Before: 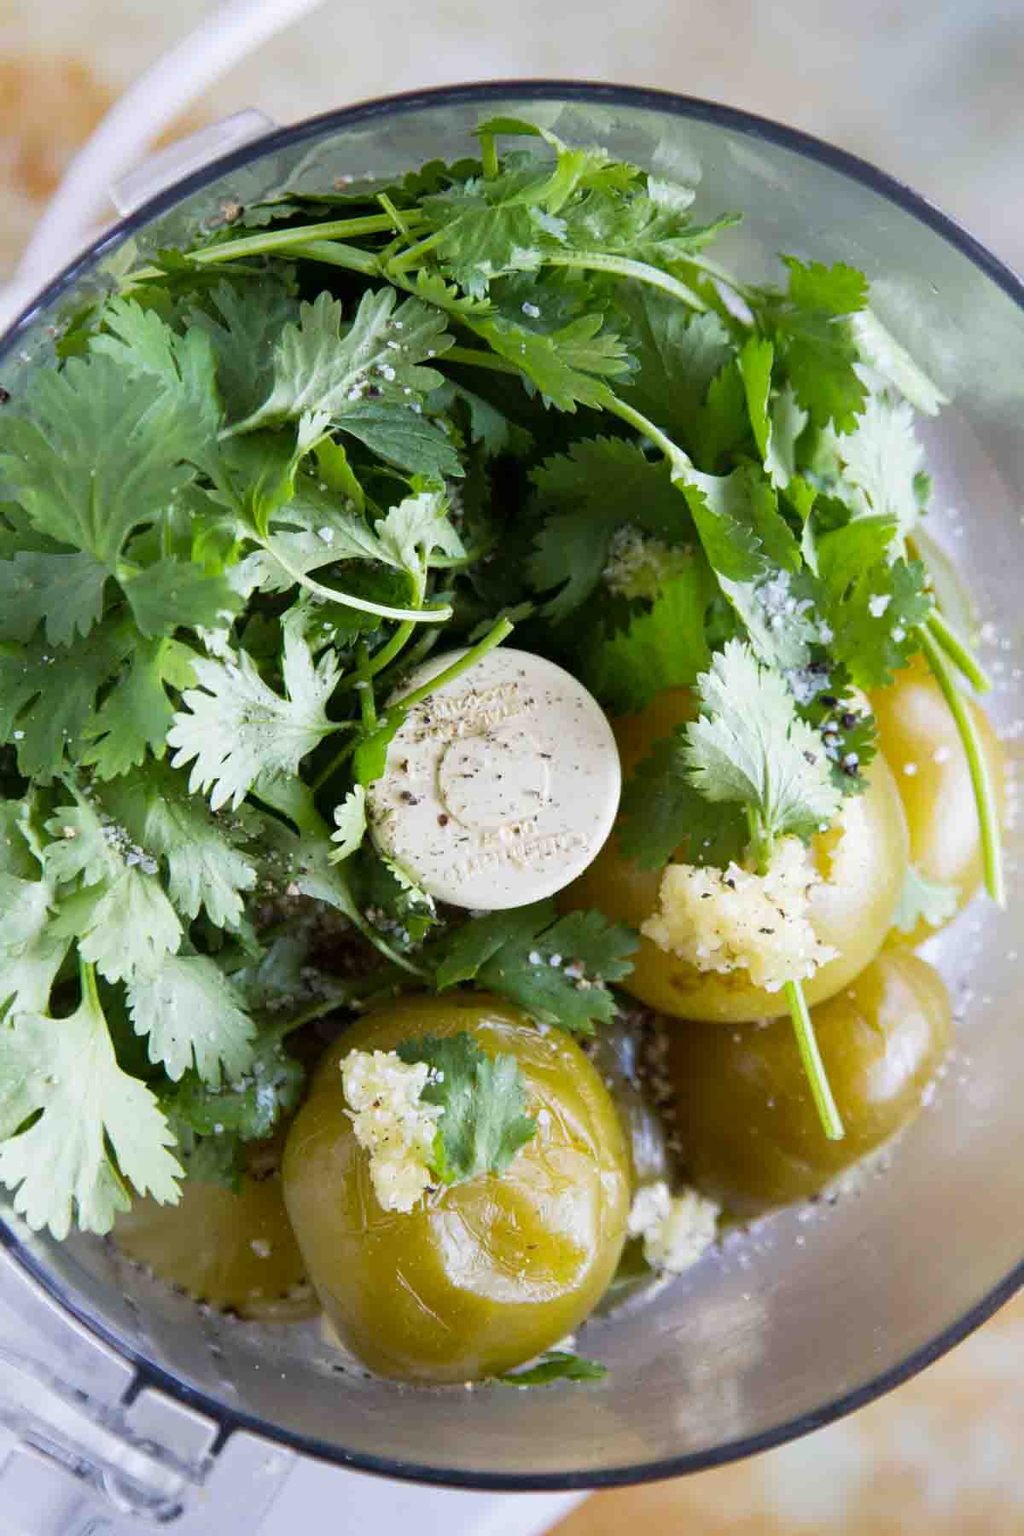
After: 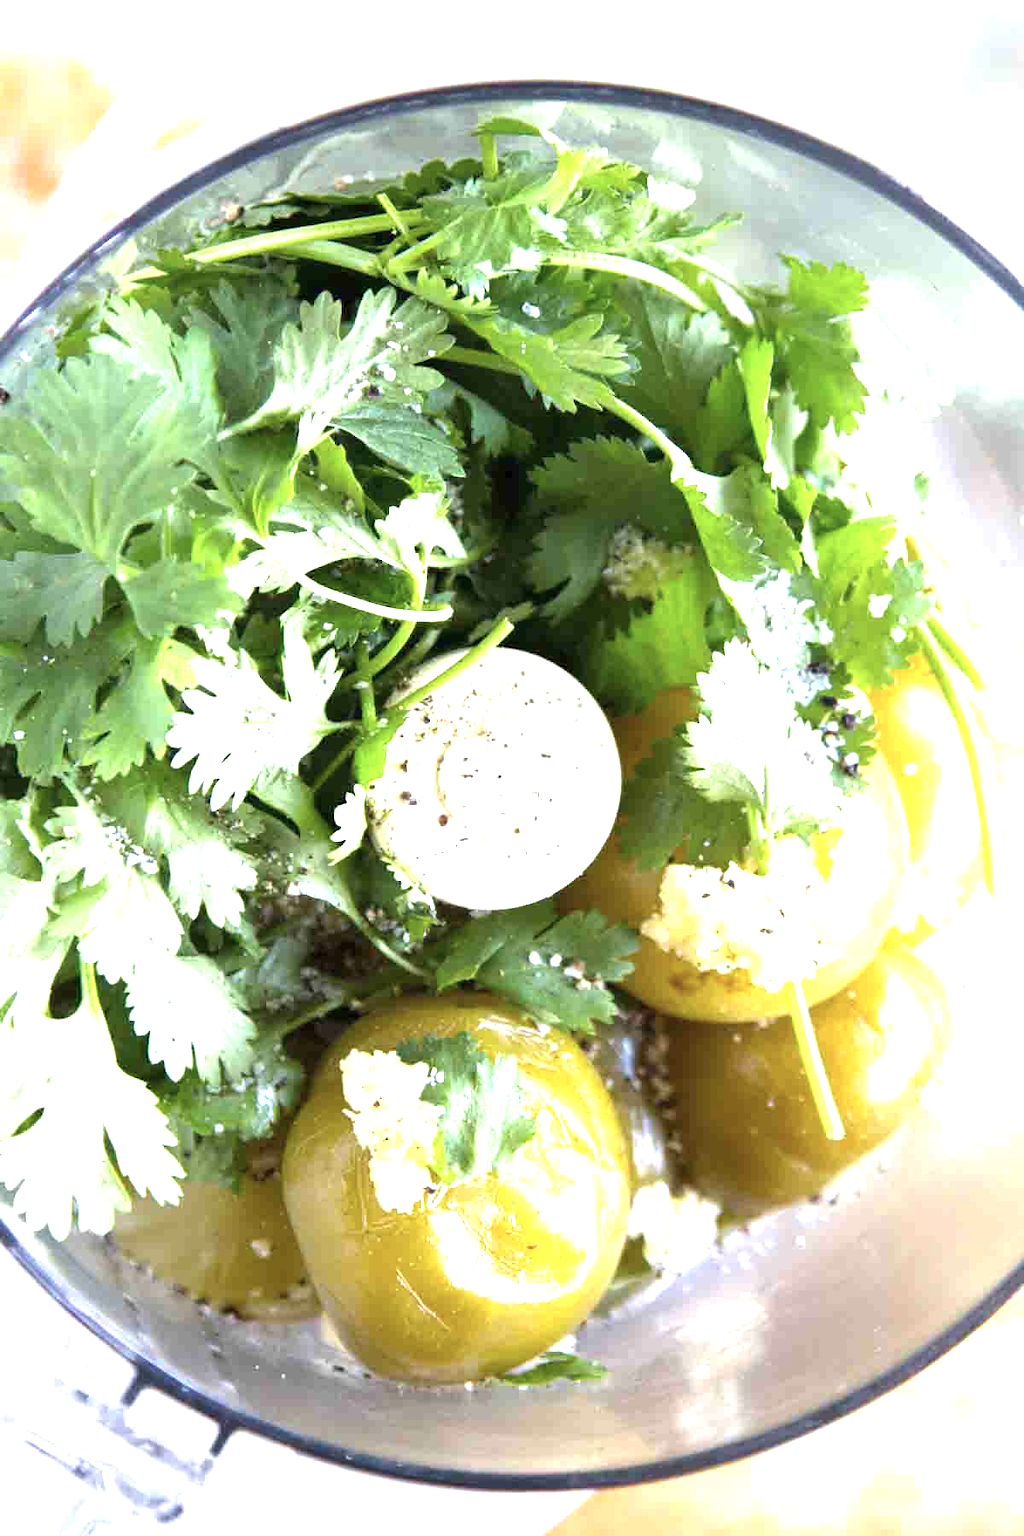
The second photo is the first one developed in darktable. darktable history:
exposure: black level correction 0, exposure 1.449 EV, compensate highlight preservation false
contrast brightness saturation: saturation -0.153
